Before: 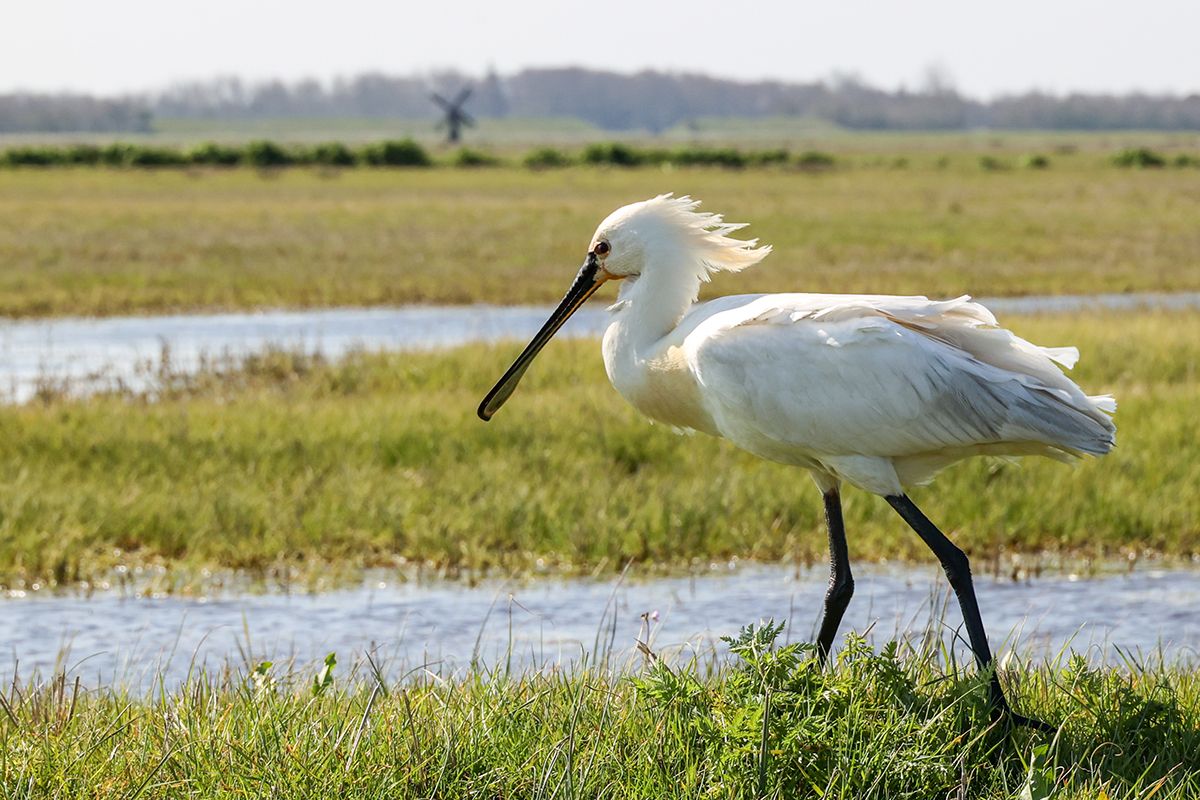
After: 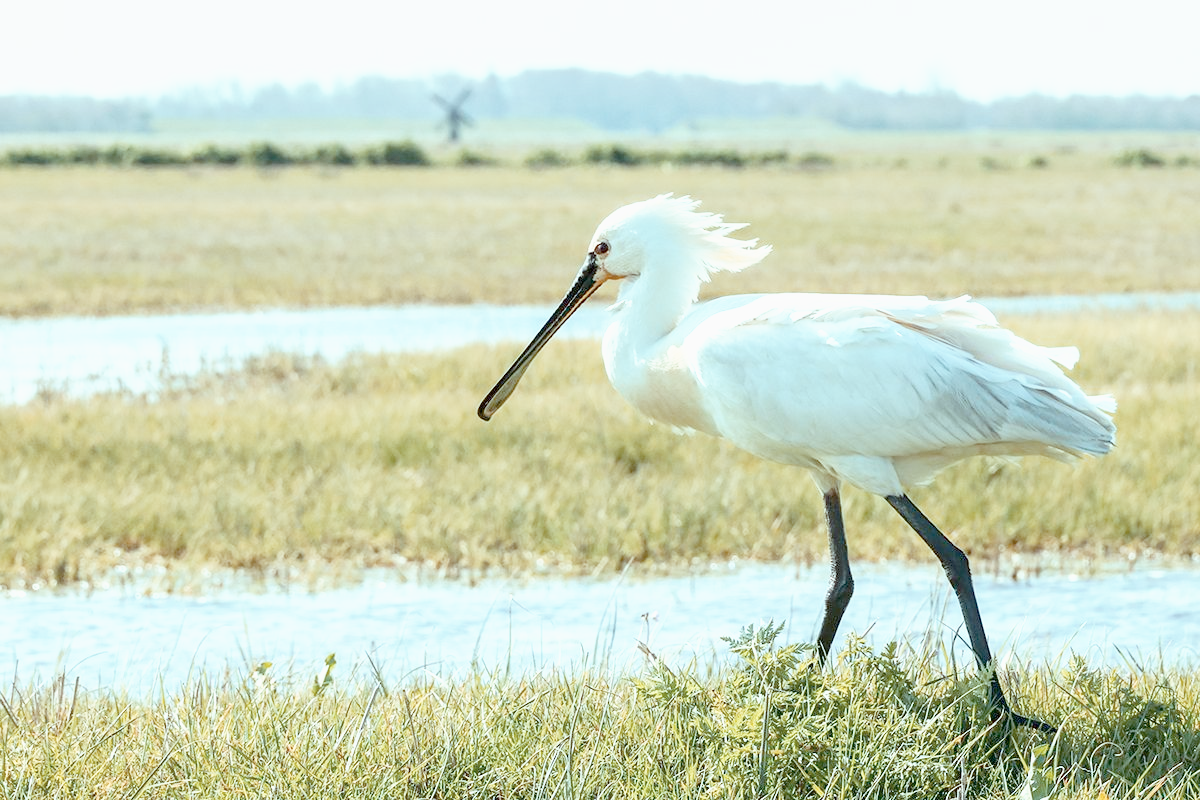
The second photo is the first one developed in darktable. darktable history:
tone curve: curves: ch0 [(0, 0) (0.003, 0.001) (0.011, 0.005) (0.025, 0.01) (0.044, 0.019) (0.069, 0.029) (0.1, 0.042) (0.136, 0.078) (0.177, 0.129) (0.224, 0.182) (0.277, 0.246) (0.335, 0.318) (0.399, 0.396) (0.468, 0.481) (0.543, 0.573) (0.623, 0.672) (0.709, 0.777) (0.801, 0.881) (0.898, 0.975) (1, 1)], preserve colors none
color look up table: target L [88.69, 79.39, 66.76, 62.42, 50.45, 35.56, 198.1, 92.62, 90.27, 76.03, 80.16, 66.07, 65.24, 65.57, 56.83, 50.43, 53.7, 49.65, 39.28, 31.34, 85.84, 80.79, 80.67, 80.48, 74.81, 67.19, 56.44, 53.12, 53.69, 54.65, 46.99, 37.24, 27.97, 24.79, 25.7, 20.82, 17.67, 13.77, 11.01, 81.56, 81.89, 81.32, 81.37, 81.36, 81.56, 71.59, 65.69, 53.81, 47.99], target a [-9.129, -8.182, -17.41, -44.88, -37.94, -11.24, 0, -0.001, -9.883, 10.14, -3.361, 31.58, 22.27, 11.45, 33.25, 41.97, 36.78, 37.92, 36.69, 11.36, -9.672, -4.395, -8.739, -7.617, -7.224, -6.227, -1.223, 32.74, 16.86, -13.29, -2.887, 3.855, -2.1, 11.46, 8.602, -1.448, -1.221, -1.167, -3.339, -10.07, -15.27, -11.81, -10.16, -13.11, -11.98, -35.82, -28.29, -20.87, -12.27], target b [-3.71, -3.45, 38.23, 13.4, 17.92, 13.83, 0.001, 0.005, -3.685, 55.99, -2.417, 49.2, 51.03, 10.19, 45.91, 28.07, 4.448, 19.93, 25.85, 11.77, -3.879, -2.964, -2.543, -3.851, -3.418, -2.386, -20.2, -4.265, -20.23, -40.25, -1.669, -37.56, -2.102, -9.792, -35.79, -0.857, -2.075, -2.236, -1.078, -4.649, -8.084, -5.924, -6.299, -6.358, -8.609, -9.68, -27.5, -27.21, -21.57], num patches 49
